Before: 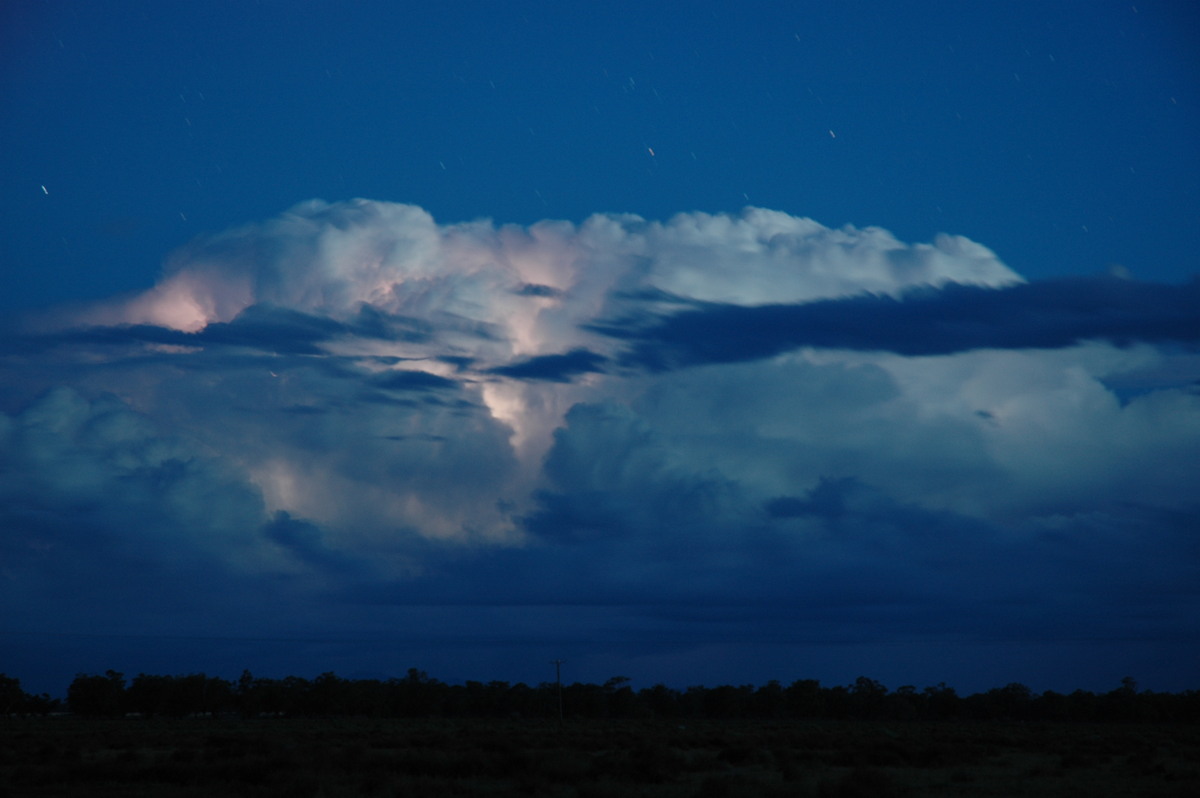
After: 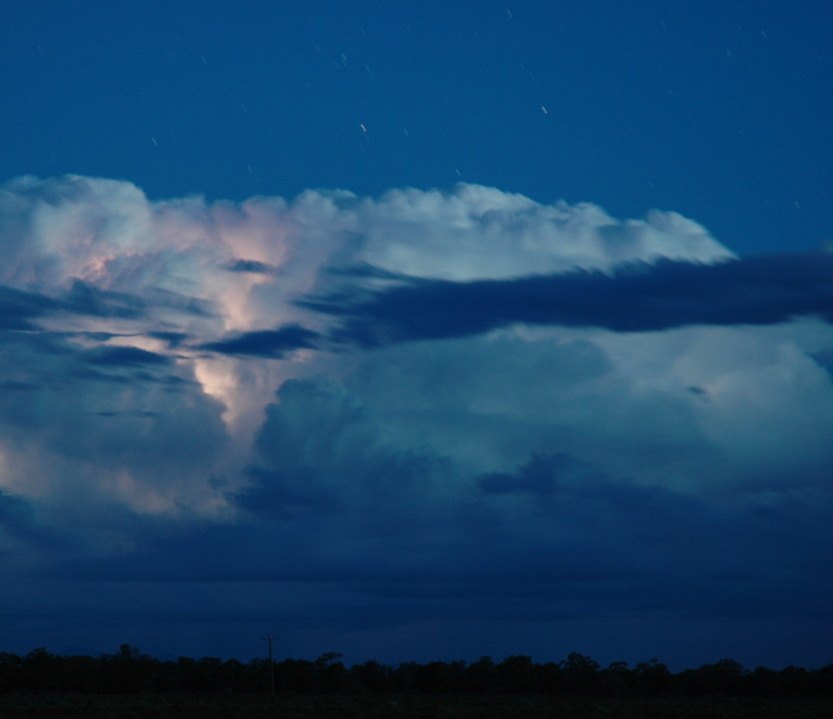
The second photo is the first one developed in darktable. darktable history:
crop and rotate: left 24.005%, top 3.104%, right 6.558%, bottom 6.698%
exposure: compensate exposure bias true, compensate highlight preservation false
velvia: on, module defaults
